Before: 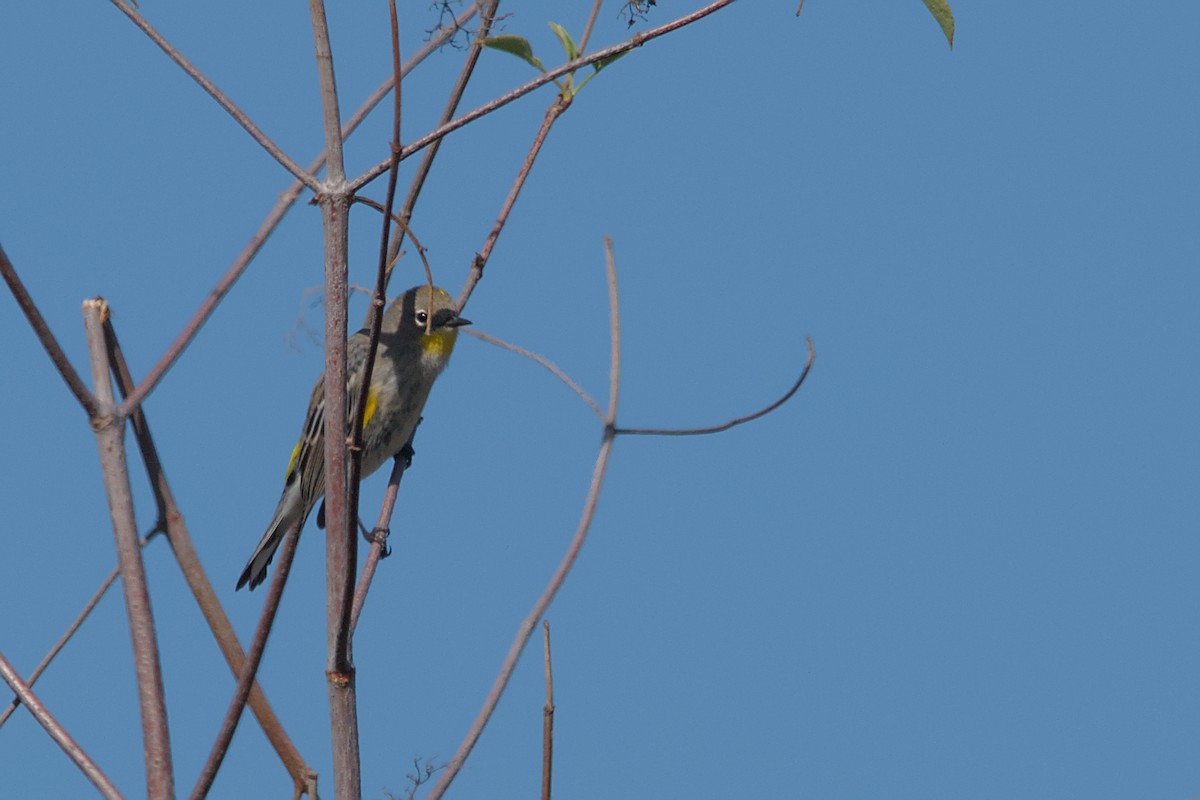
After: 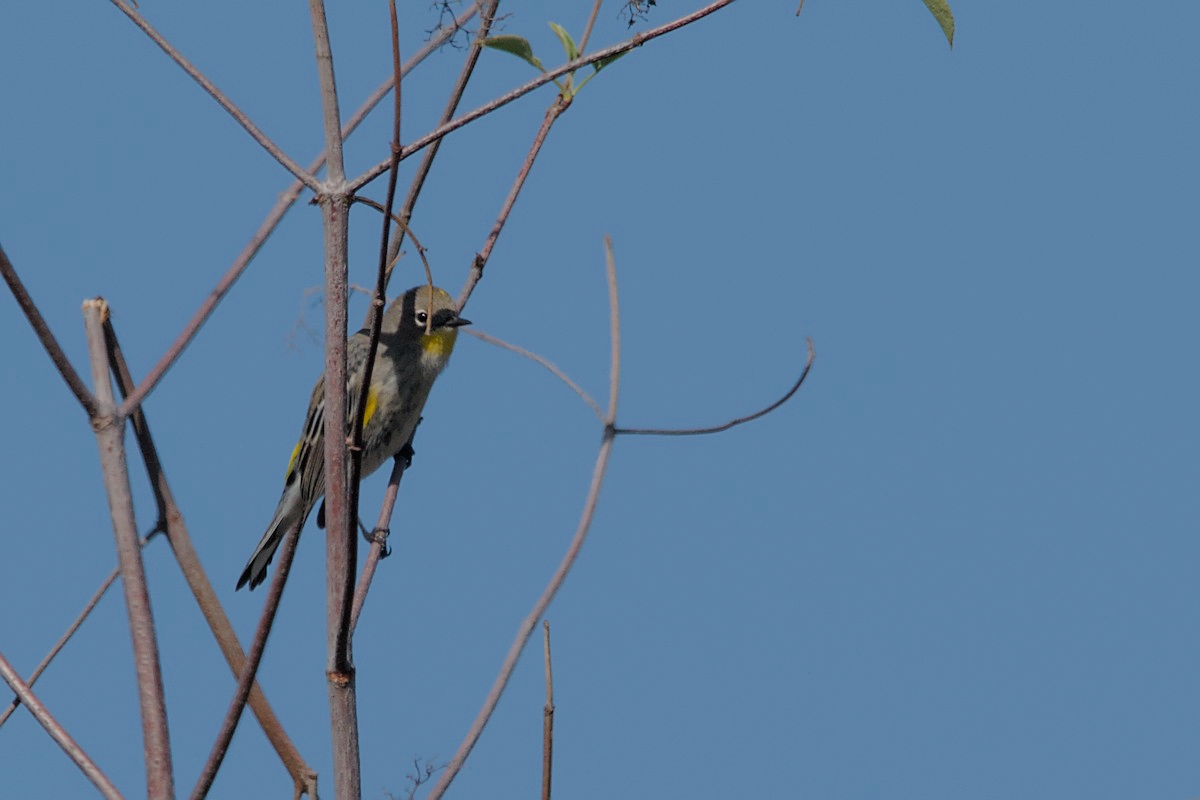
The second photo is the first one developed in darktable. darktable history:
filmic rgb: black relative exposure -7.35 EV, white relative exposure 5.05 EV, hardness 3.21
